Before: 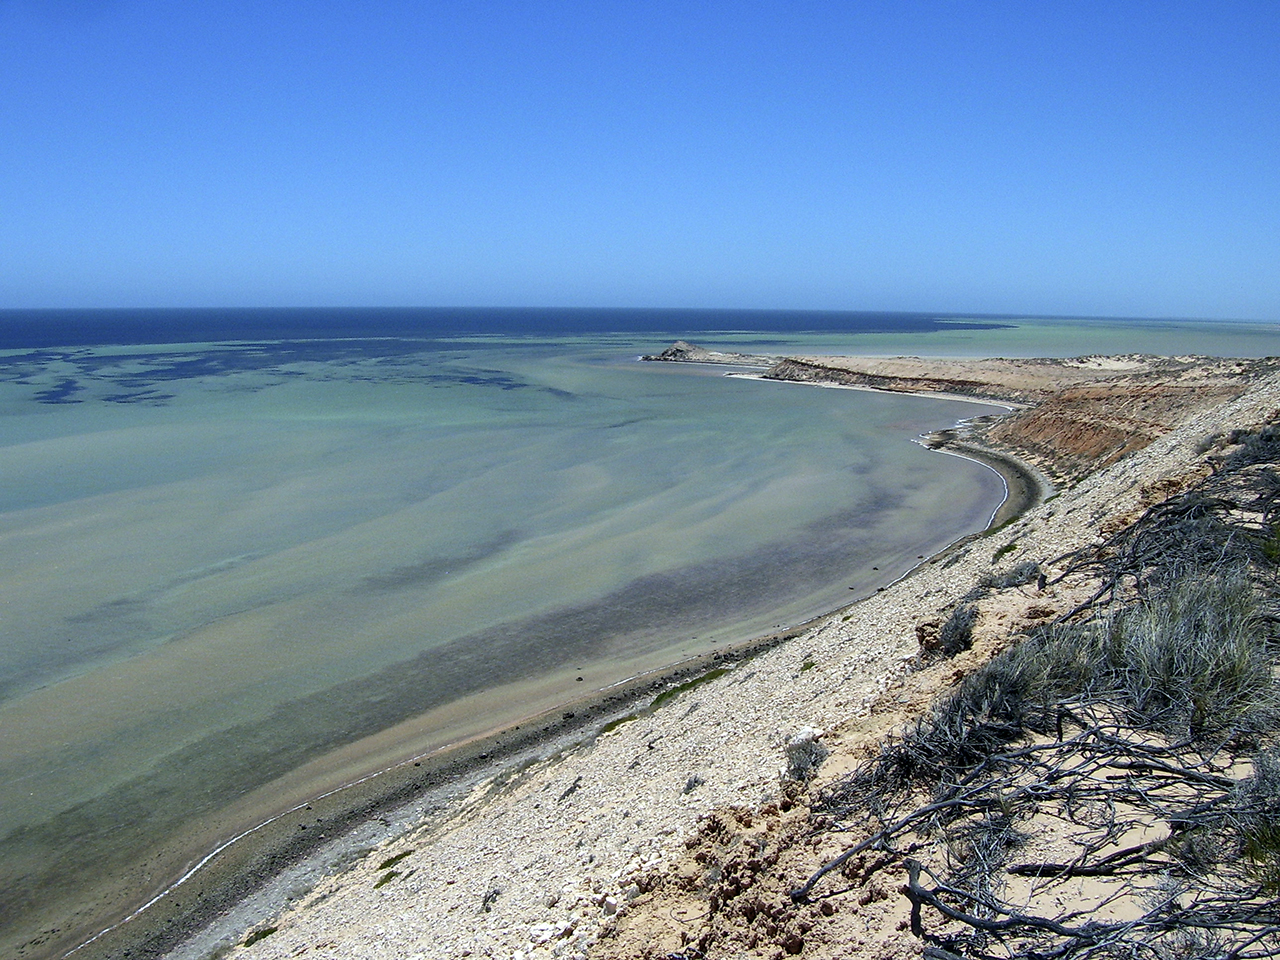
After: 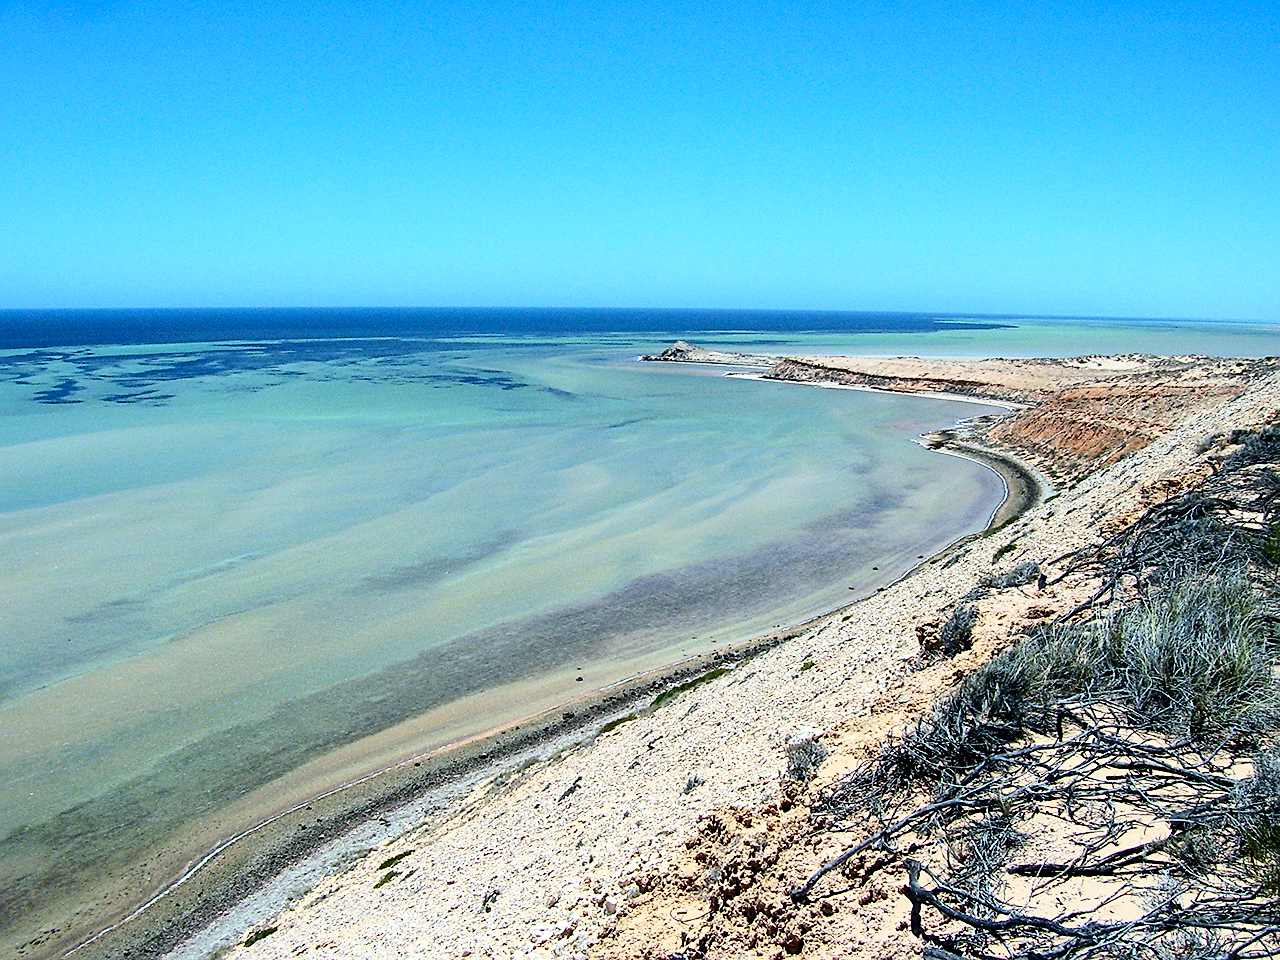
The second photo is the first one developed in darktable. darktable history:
base curve: curves: ch0 [(0, 0) (0.028, 0.03) (0.121, 0.232) (0.46, 0.748) (0.859, 0.968) (1, 1)]
sharpen: on, module defaults
